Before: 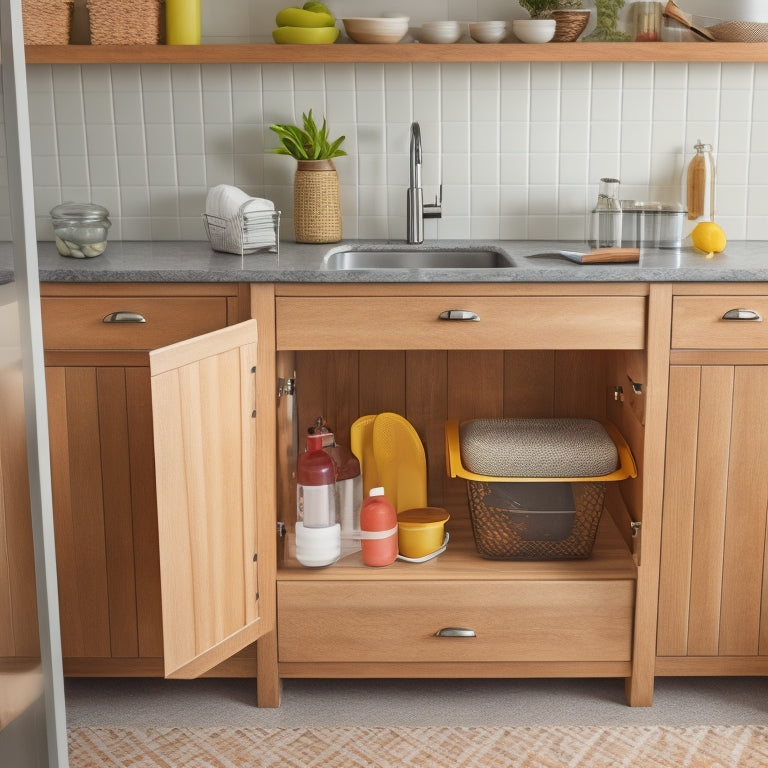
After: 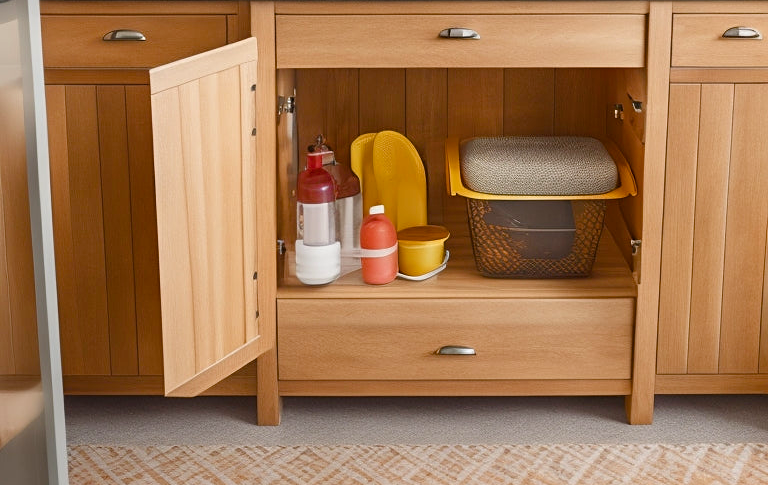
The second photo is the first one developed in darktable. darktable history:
crop and rotate: top 36.812%
sharpen: amount 0.218
color balance rgb: shadows lift › hue 85.46°, highlights gain › chroma 0.14%, highlights gain › hue 330.99°, perceptual saturation grading › global saturation 20%, perceptual saturation grading › highlights -25.779%, perceptual saturation grading › shadows 24.555%, global vibrance 20%
